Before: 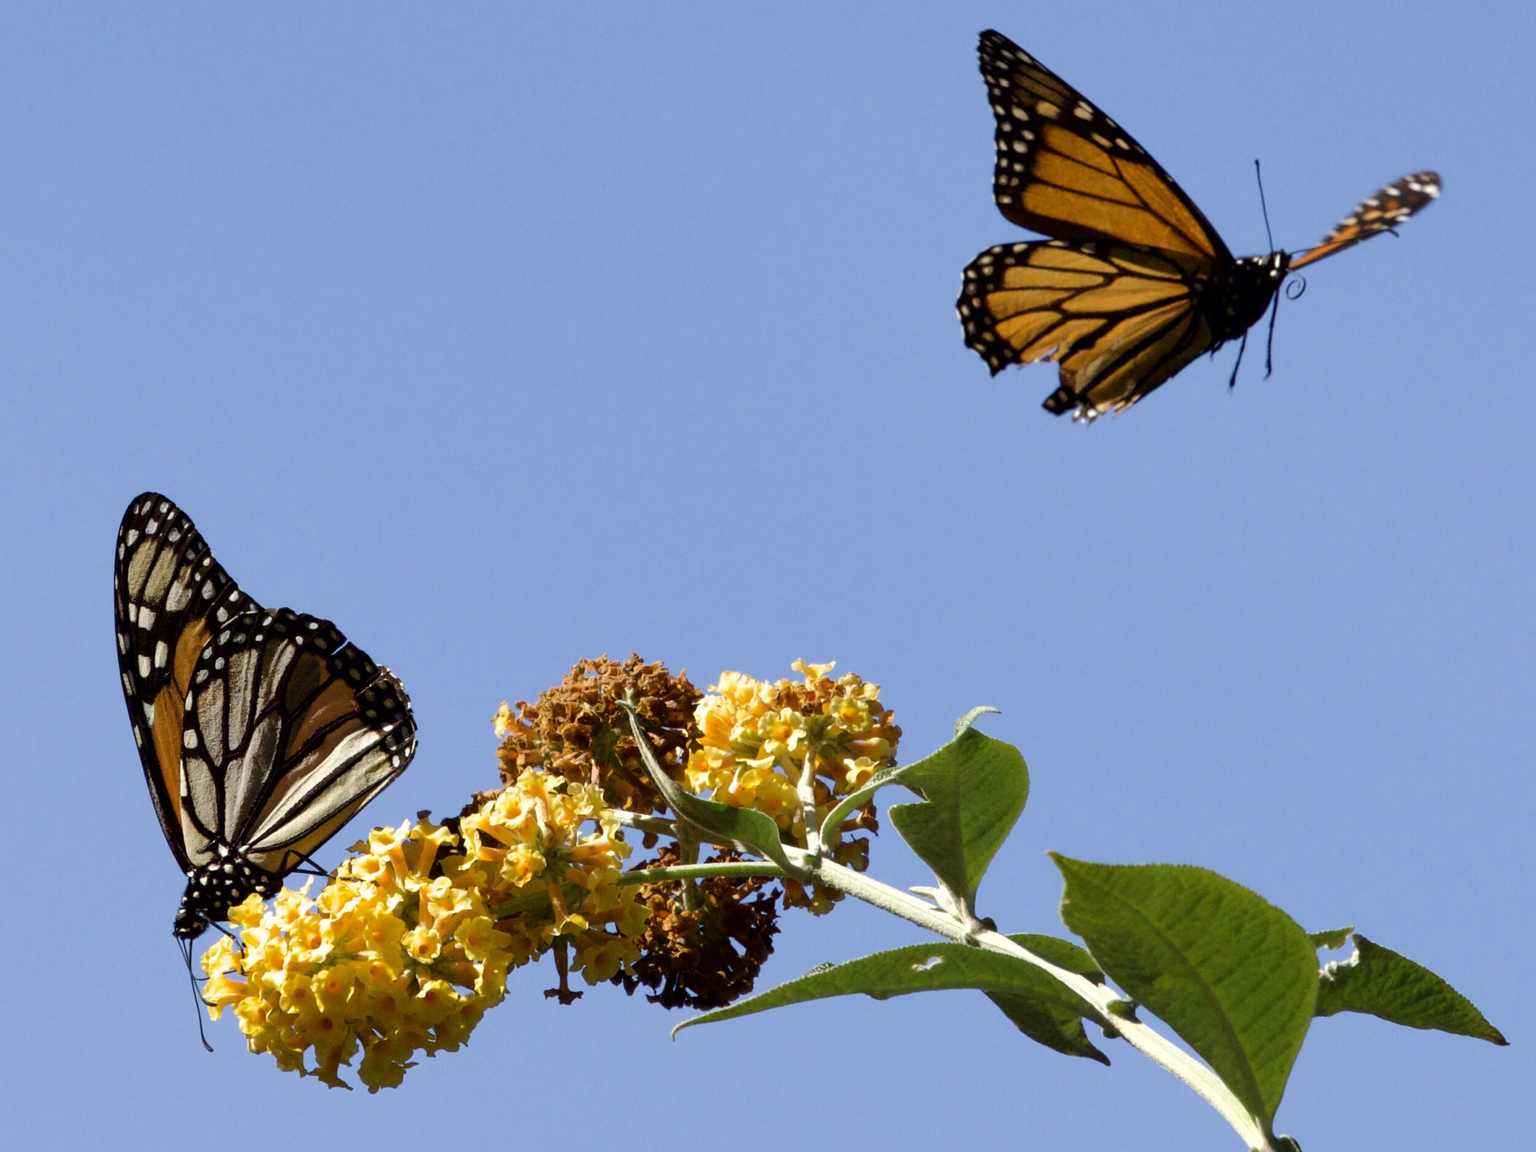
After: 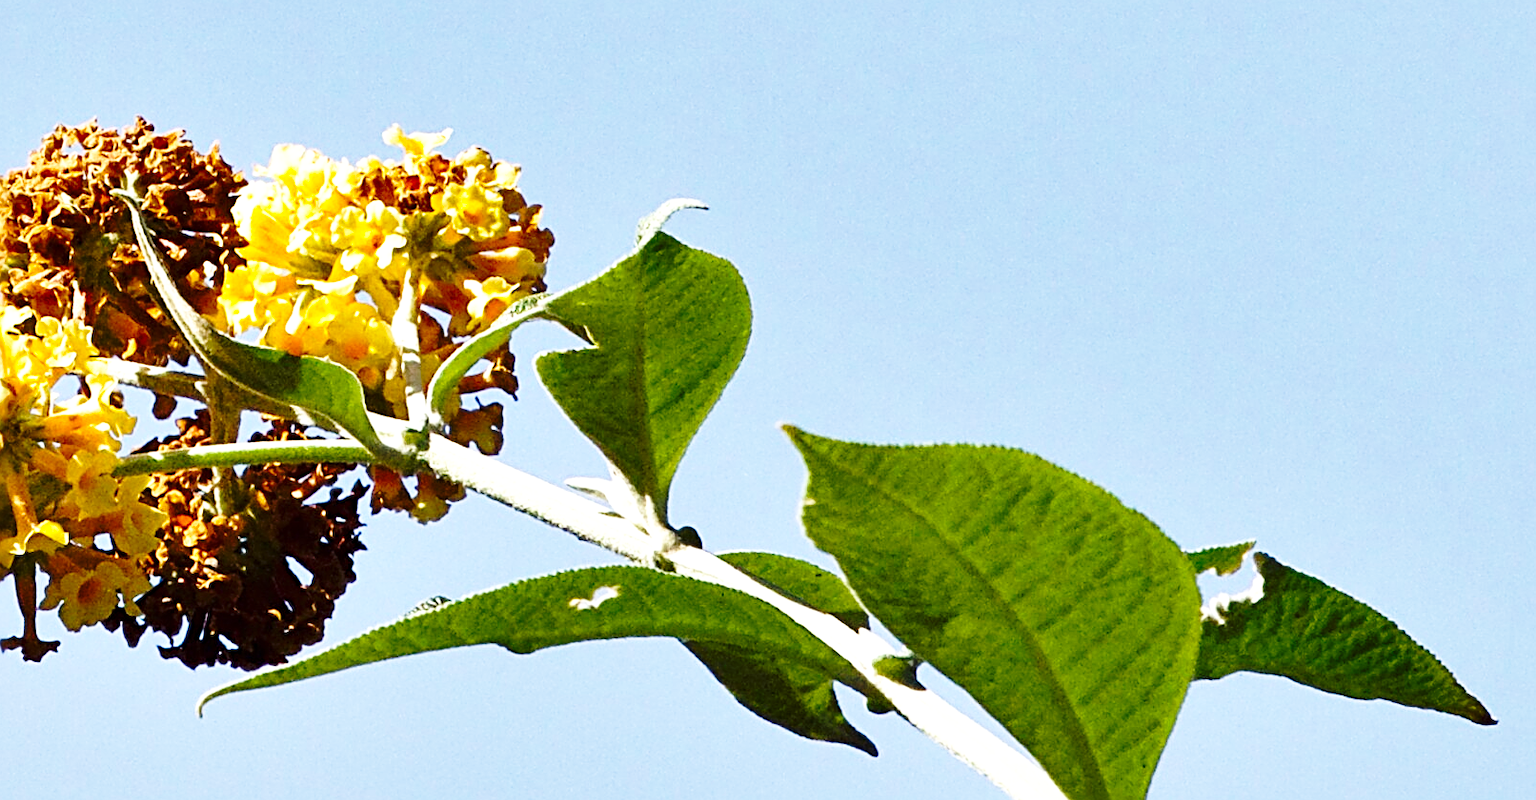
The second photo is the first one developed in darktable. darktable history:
shadows and highlights: shadows 22.7, highlights -48.71, soften with gaussian
crop and rotate: left 35.509%, top 50.238%, bottom 4.934%
sharpen: radius 3.025, amount 0.757
exposure: exposure 0.6 EV, compensate highlight preservation false
base curve: curves: ch0 [(0, 0) (0.036, 0.037) (0.121, 0.228) (0.46, 0.76) (0.859, 0.983) (1, 1)], preserve colors none
